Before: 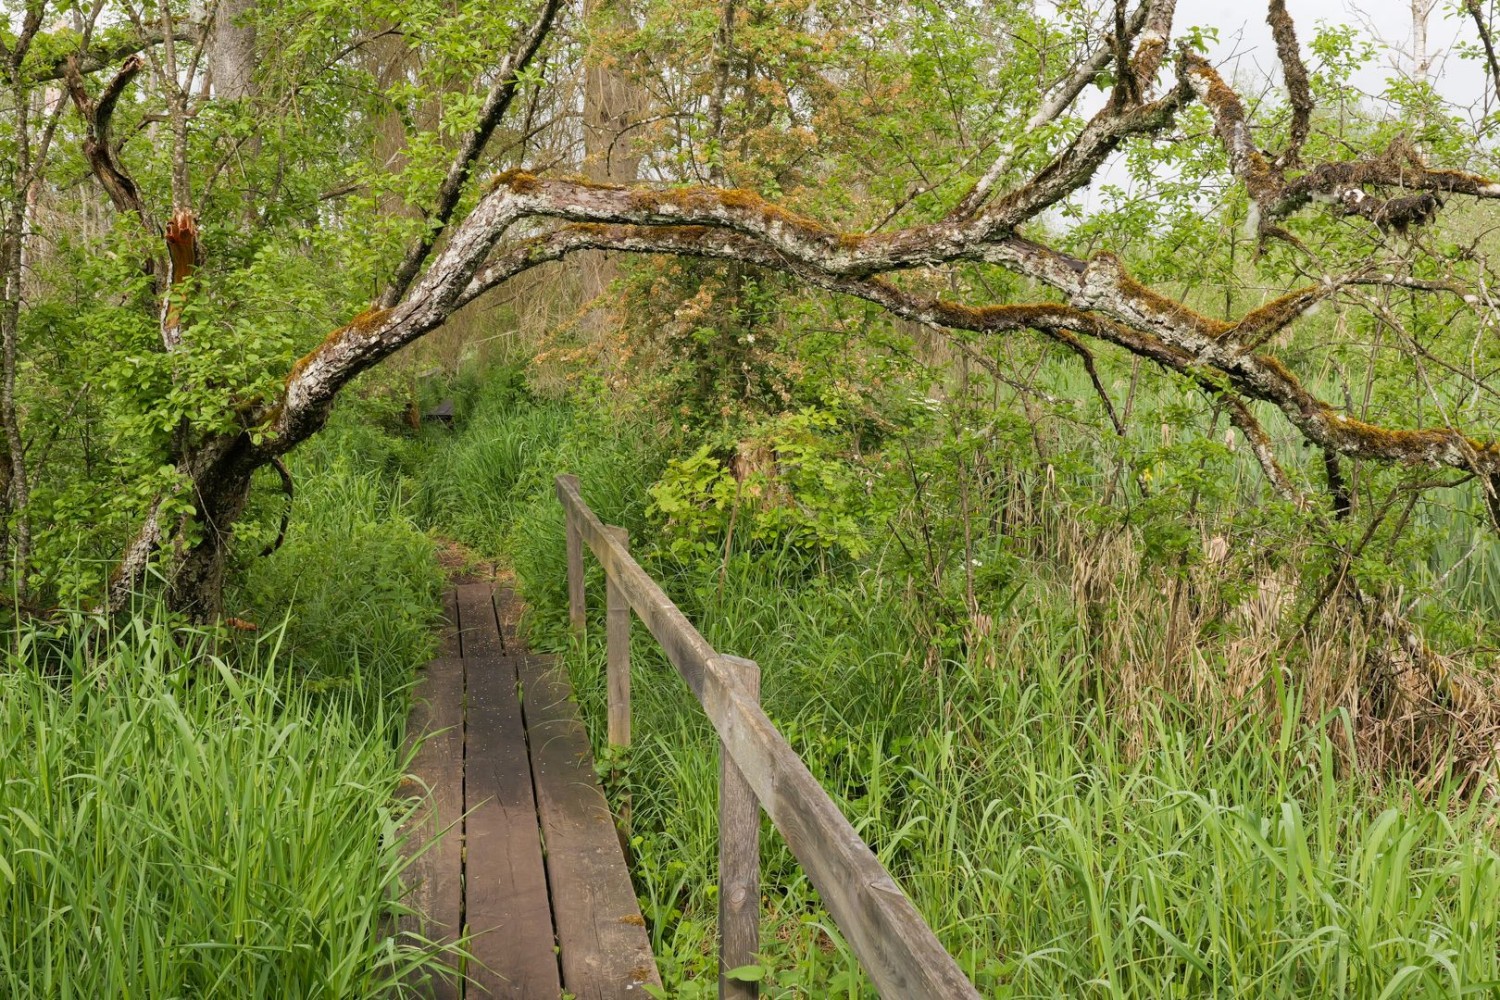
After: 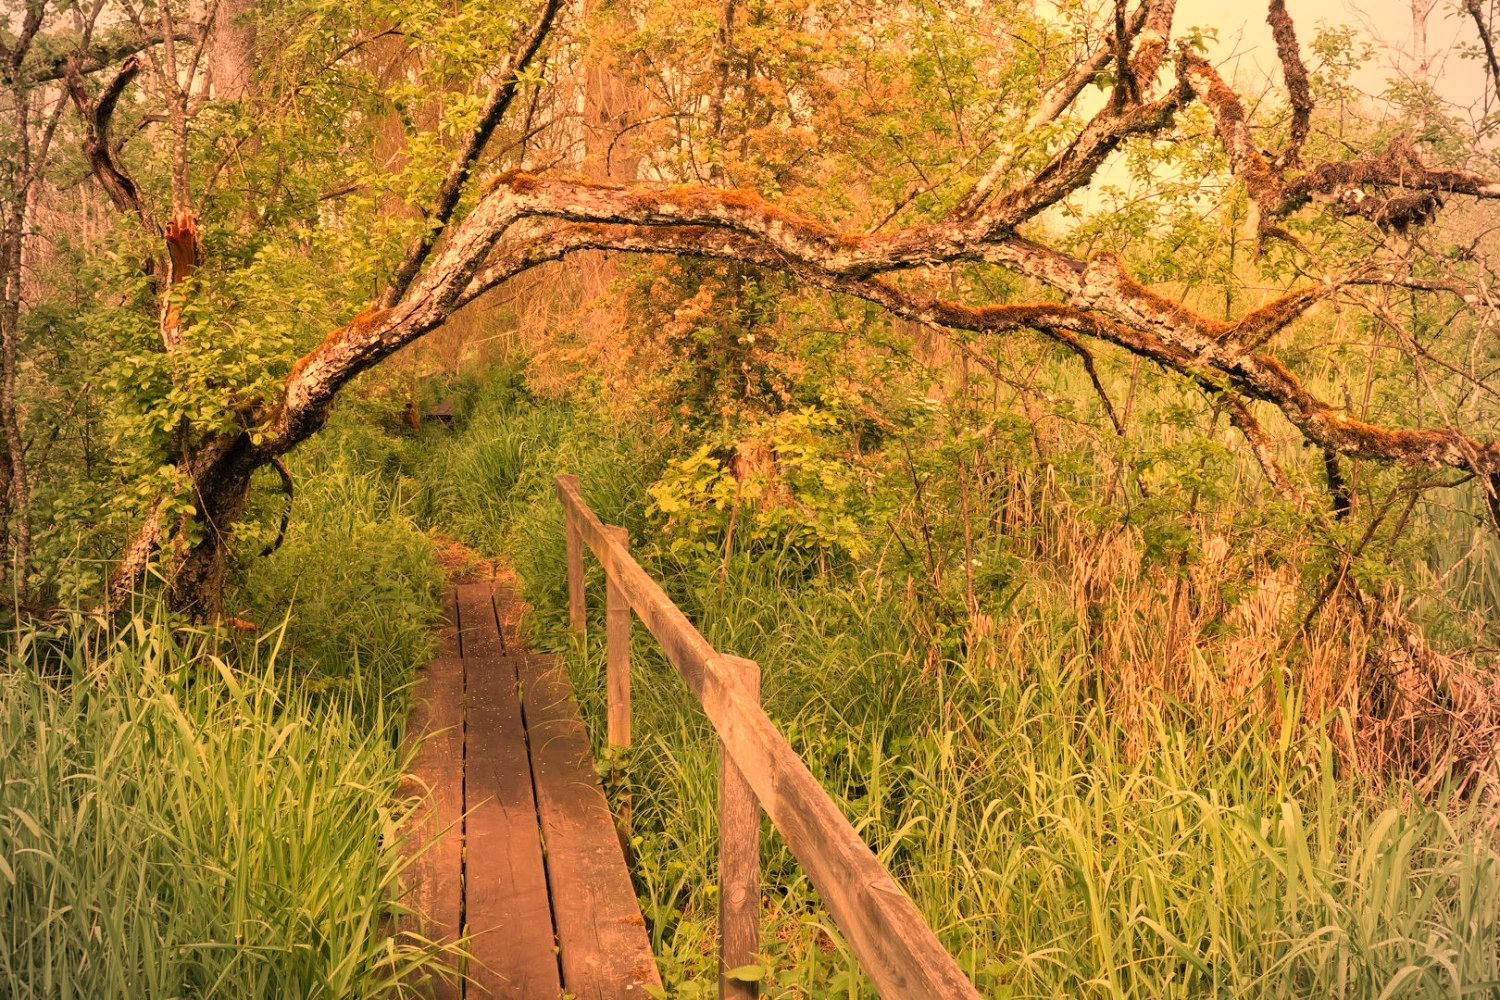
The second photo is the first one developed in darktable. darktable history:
tone equalizer: on, module defaults
white balance: red 1.467, blue 0.684
vignetting: fall-off radius 60.92%
